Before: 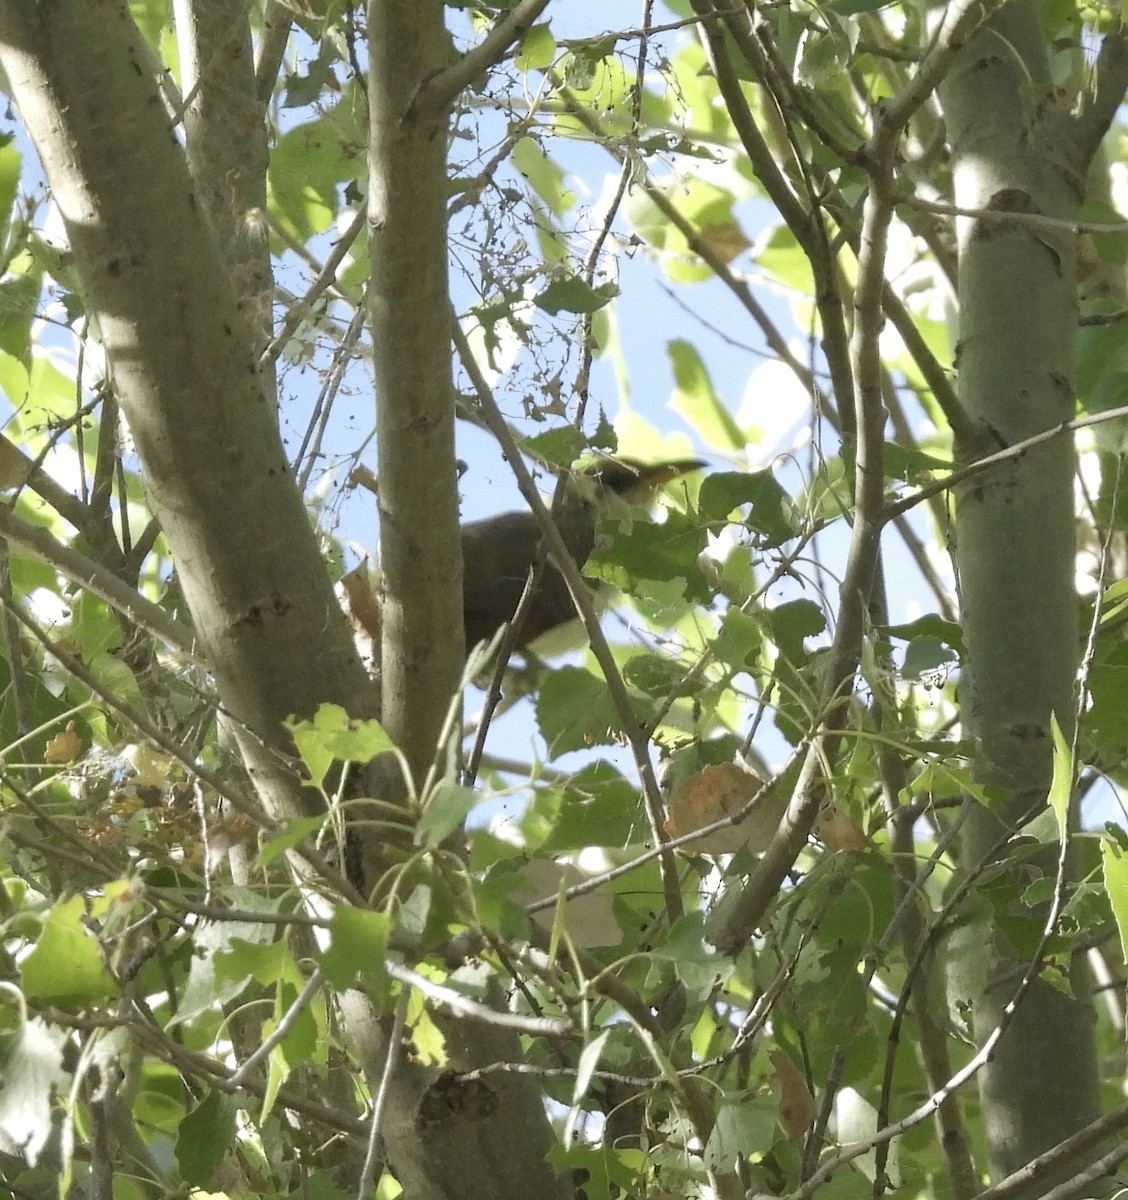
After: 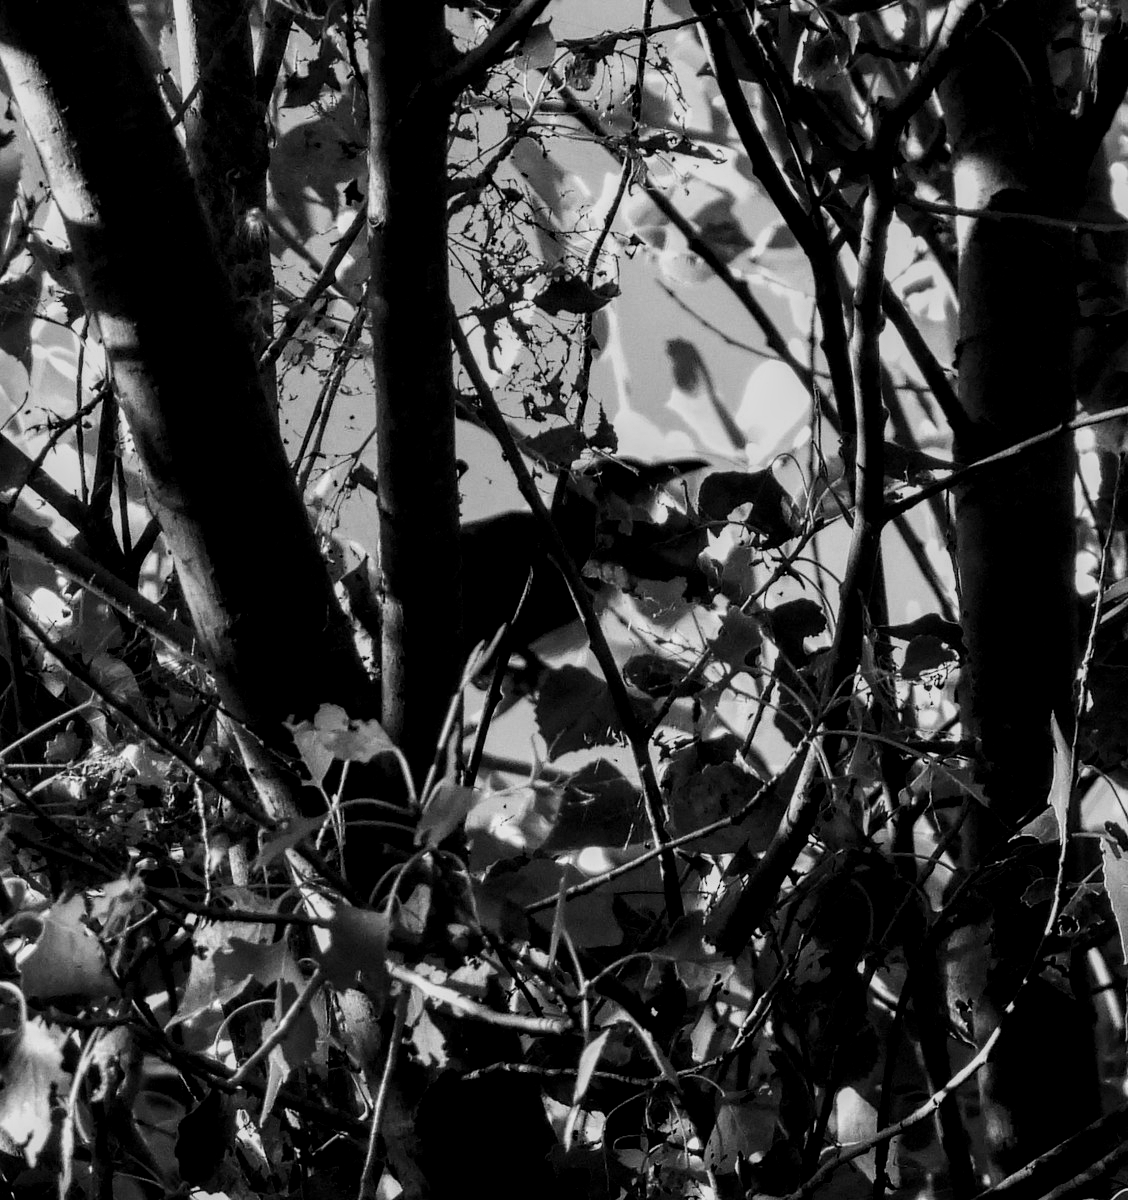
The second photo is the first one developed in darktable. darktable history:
white balance: emerald 1
local contrast: highlights 60%, shadows 60%, detail 160%
color zones: curves: ch0 [(0, 0.6) (0.129, 0.508) (0.193, 0.483) (0.429, 0.5) (0.571, 0.5) (0.714, 0.5) (0.857, 0.5) (1, 0.6)]; ch1 [(0, 0.481) (0.112, 0.245) (0.213, 0.223) (0.429, 0.233) (0.571, 0.231) (0.683, 0.242) (0.857, 0.296) (1, 0.481)]
contrast brightness saturation: contrast 0.02, brightness -1, saturation -1
filmic rgb: black relative exposure -5 EV, hardness 2.88, contrast 1.4, highlights saturation mix -30%
